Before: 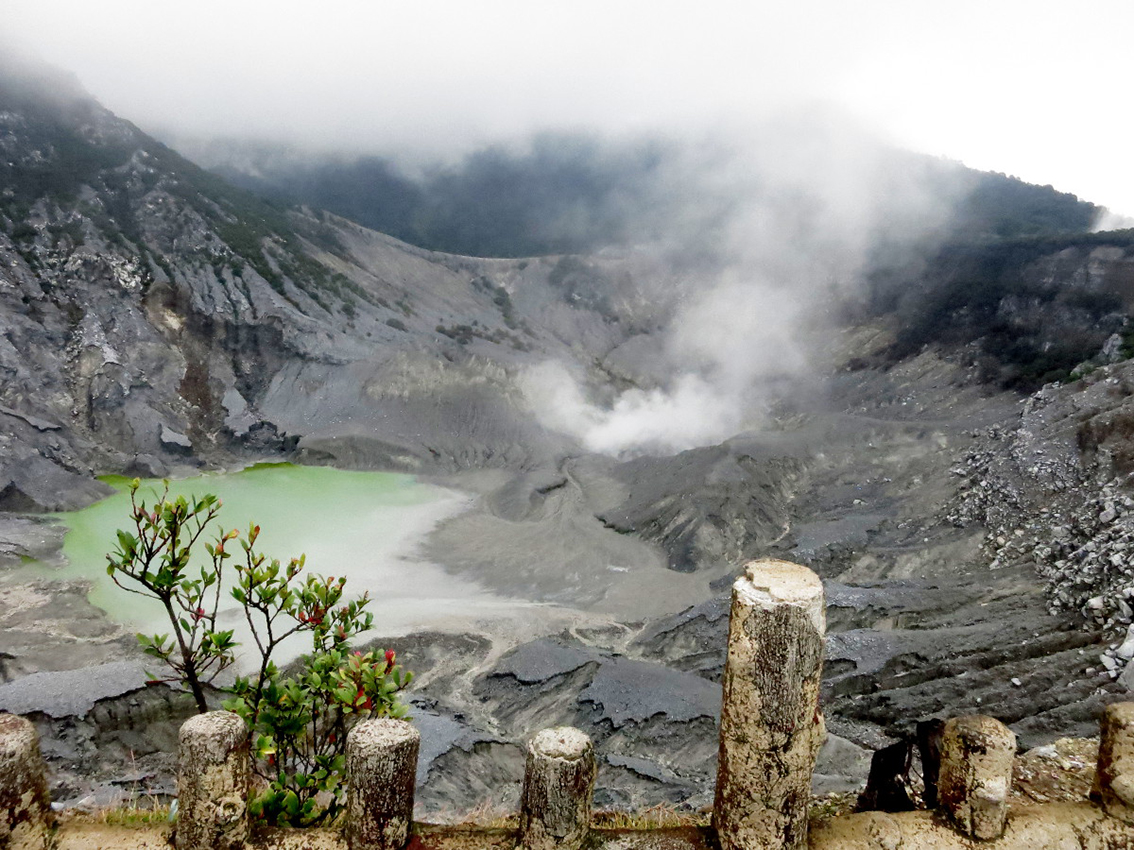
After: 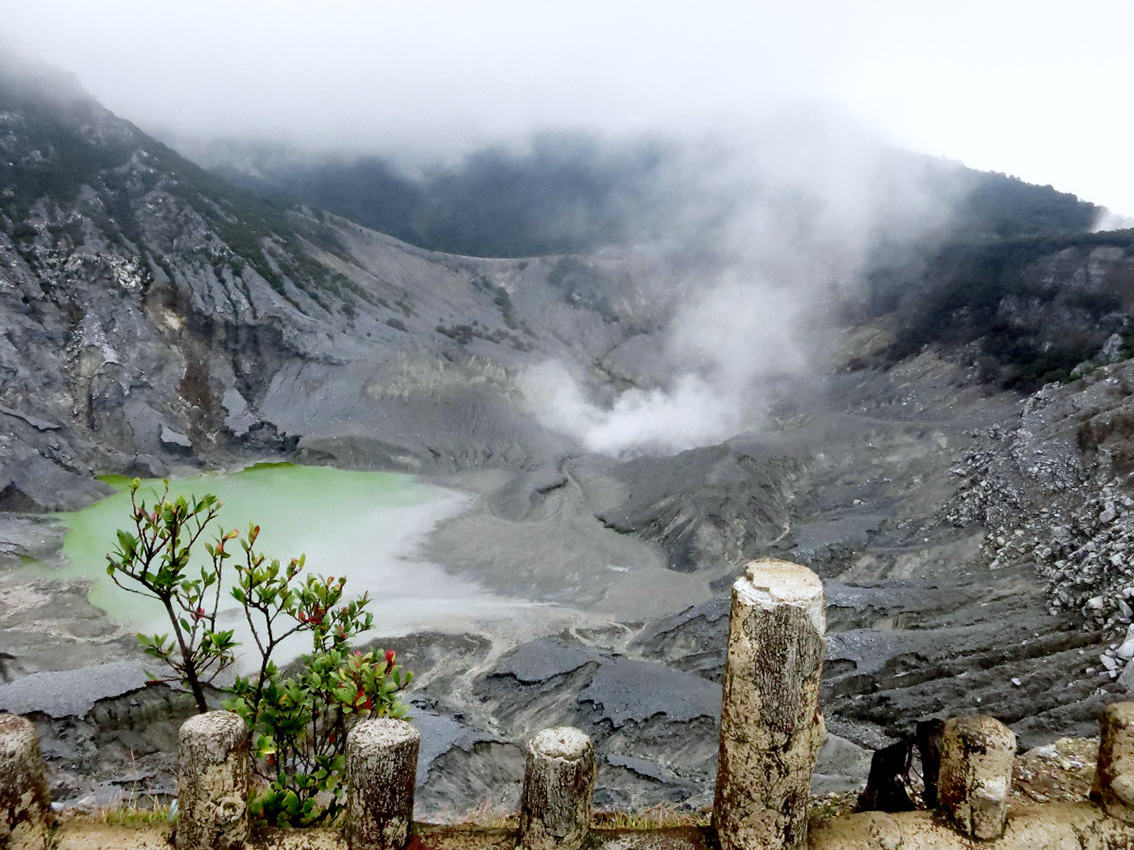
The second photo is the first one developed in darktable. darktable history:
white balance: red 0.976, blue 1.04
tone equalizer: on, module defaults
